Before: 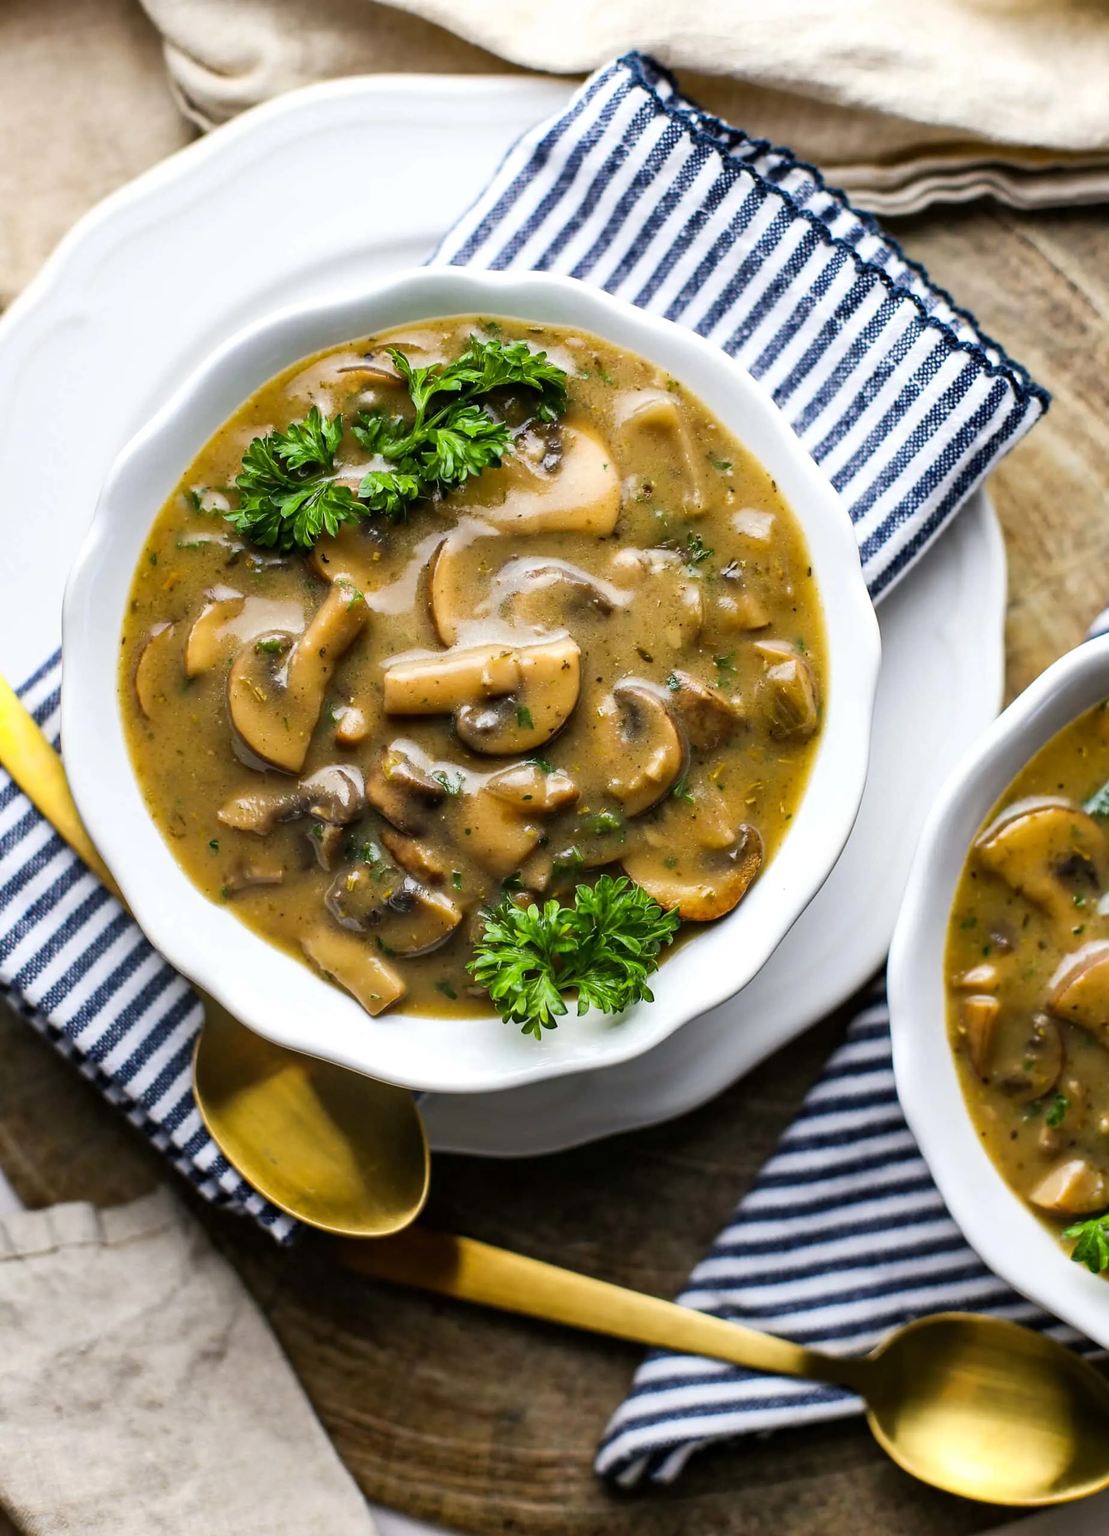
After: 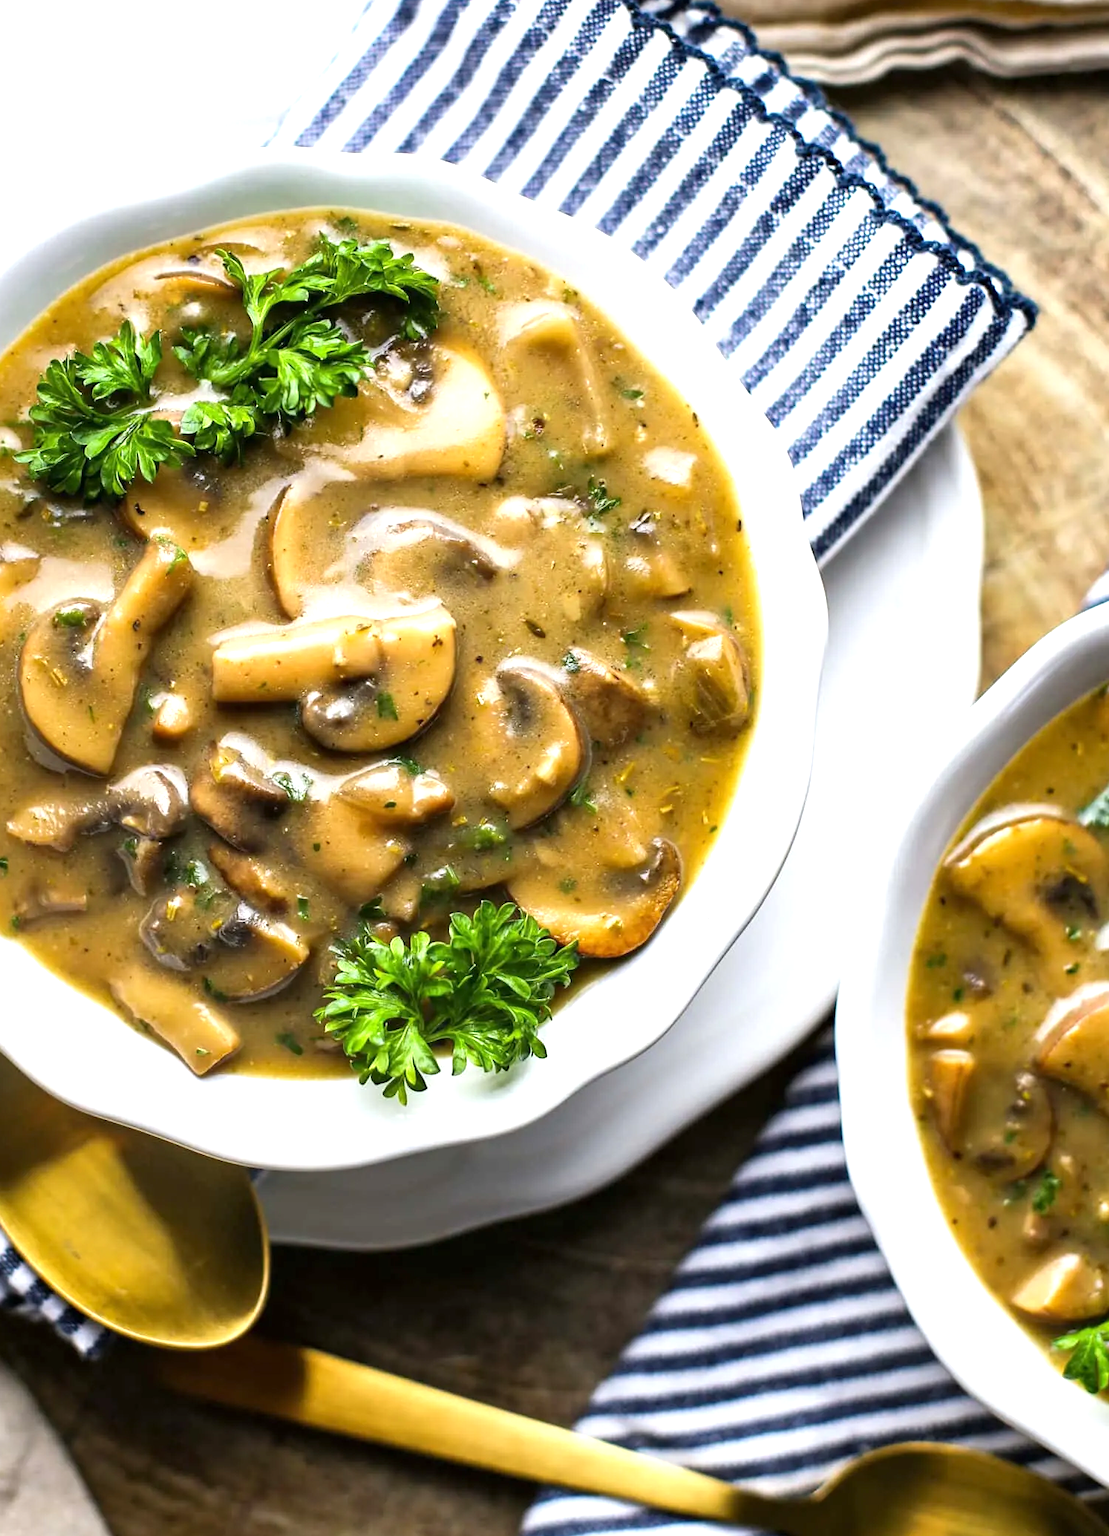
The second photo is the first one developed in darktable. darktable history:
exposure: exposure 0.669 EV, compensate highlight preservation false
crop: left 19.159%, top 9.58%, bottom 9.58%
